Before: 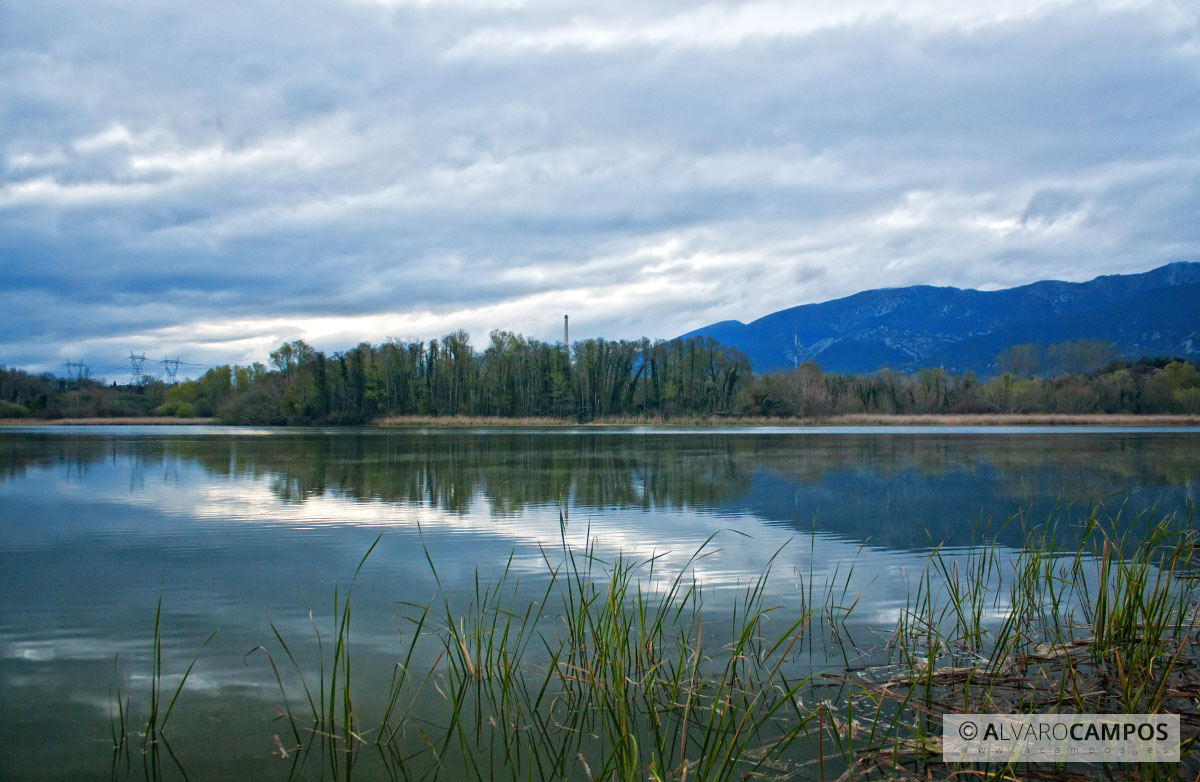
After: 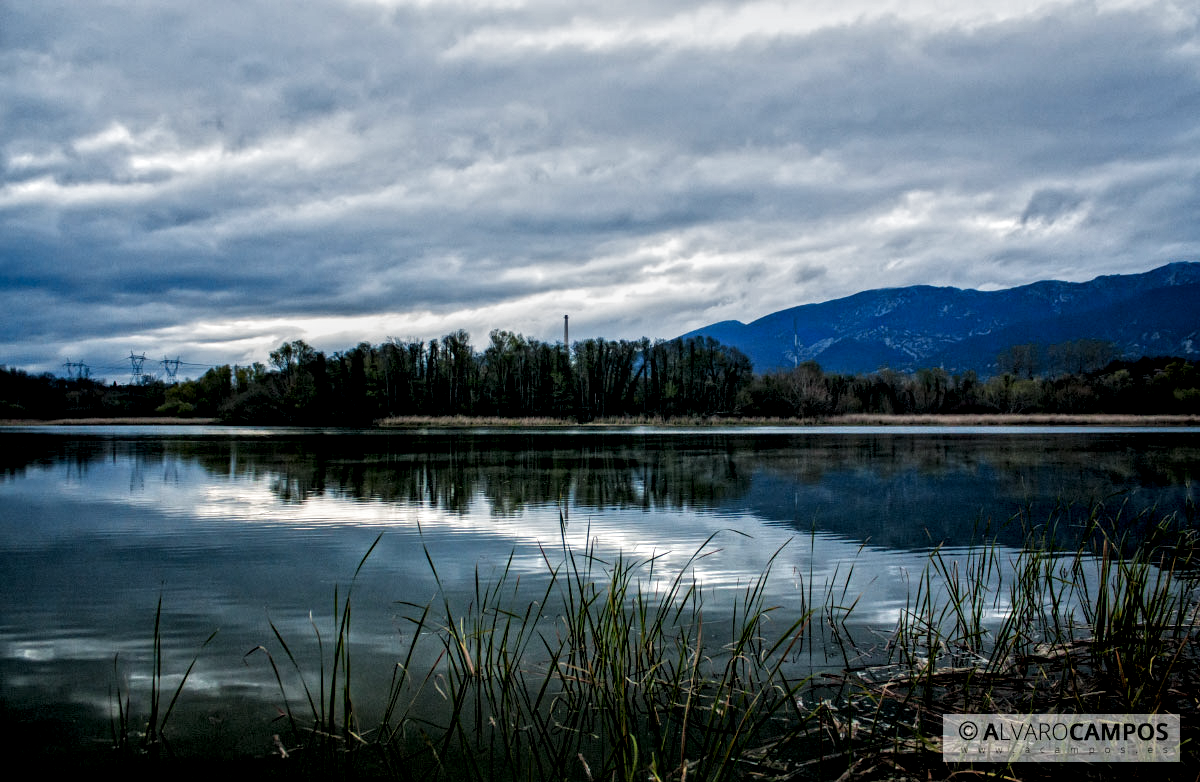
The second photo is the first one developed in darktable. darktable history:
exposure: black level correction 0.009, exposure -0.637 EV, compensate highlight preservation false
filmic rgb: black relative exposure -8.2 EV, white relative exposure 2.2 EV, threshold 3 EV, hardness 7.11, latitude 75%, contrast 1.325, highlights saturation mix -2%, shadows ↔ highlights balance 30%, preserve chrominance RGB euclidean norm, color science v5 (2021), contrast in shadows safe, contrast in highlights safe, enable highlight reconstruction true
local contrast: highlights 60%, shadows 60%, detail 160%
vibrance: vibrance 20%
